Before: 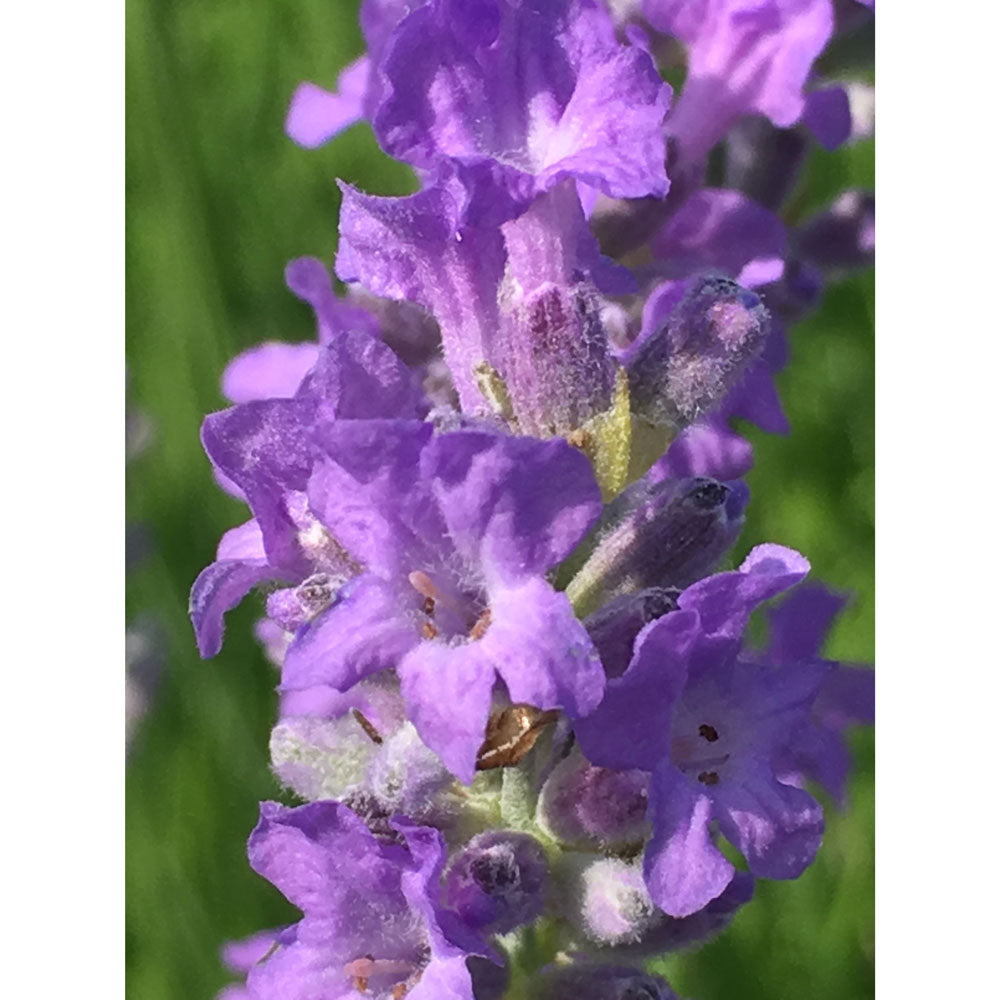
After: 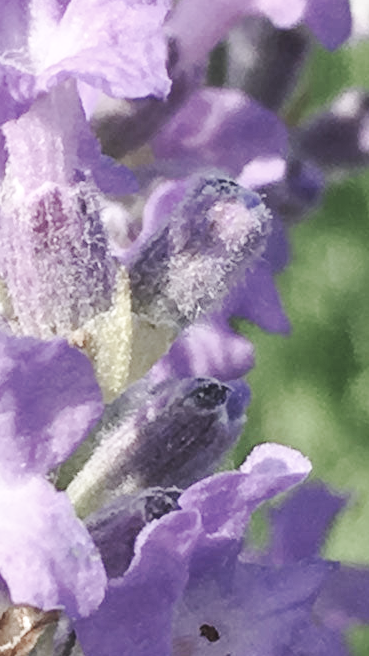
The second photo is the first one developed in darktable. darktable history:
base curve: curves: ch0 [(0, 0.007) (0.028, 0.063) (0.121, 0.311) (0.46, 0.743) (0.859, 0.957) (1, 1)], preserve colors none
crop and rotate: left 49.936%, top 10.094%, right 13.136%, bottom 24.256%
local contrast: highlights 100%, shadows 100%, detail 120%, midtone range 0.2
color balance rgb: linear chroma grading › global chroma -16.06%, perceptual saturation grading › global saturation -32.85%, global vibrance -23.56%
